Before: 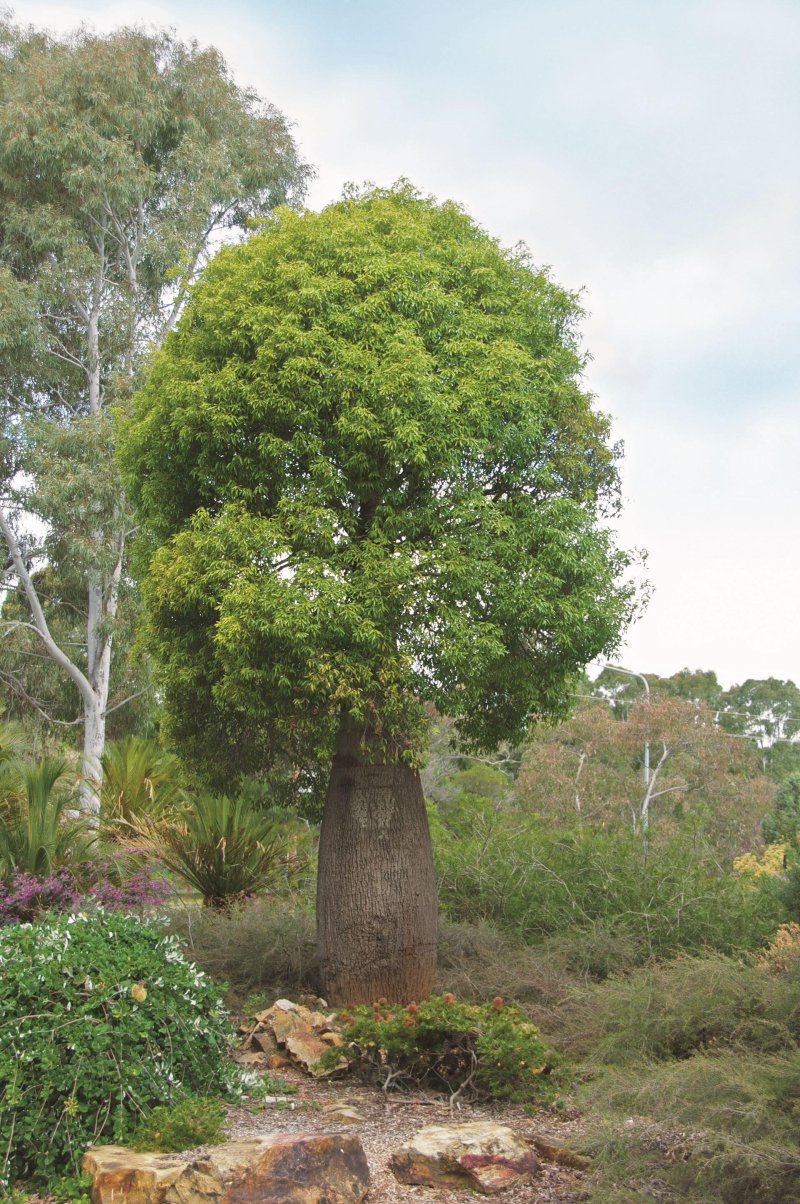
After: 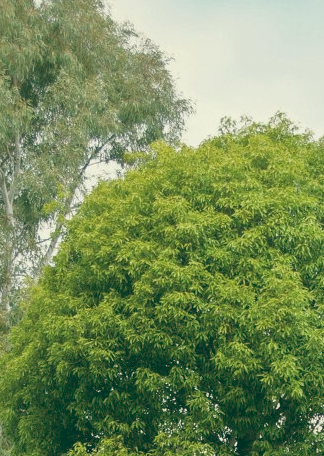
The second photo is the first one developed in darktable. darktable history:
color balance: lift [1.005, 0.99, 1.007, 1.01], gamma [1, 1.034, 1.032, 0.966], gain [0.873, 1.055, 1.067, 0.933]
crop: left 15.452%, top 5.459%, right 43.956%, bottom 56.62%
exposure: compensate highlight preservation false
contrast brightness saturation: saturation -0.05
